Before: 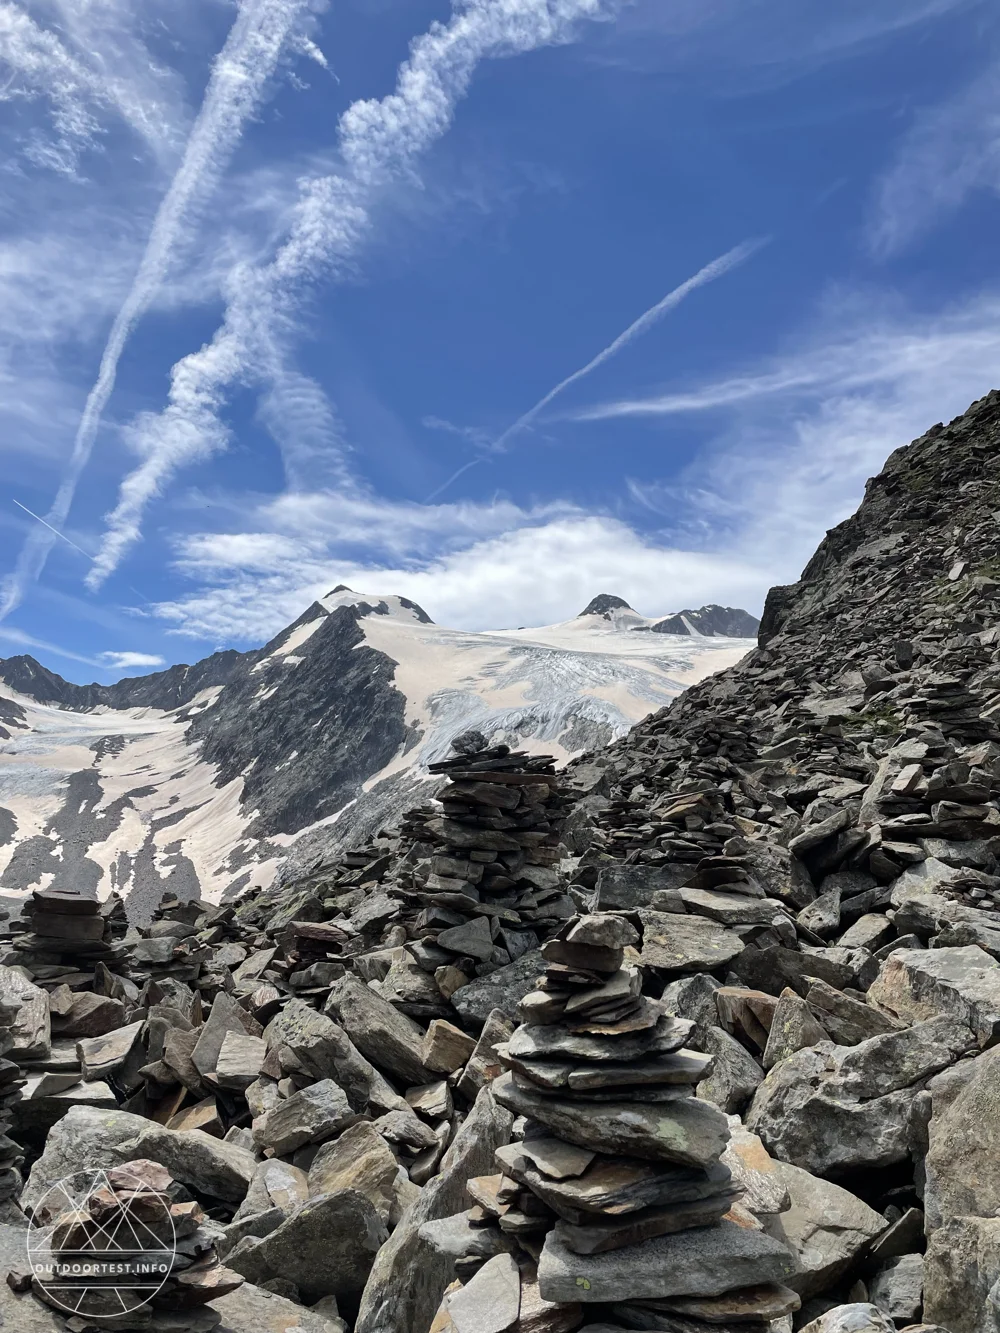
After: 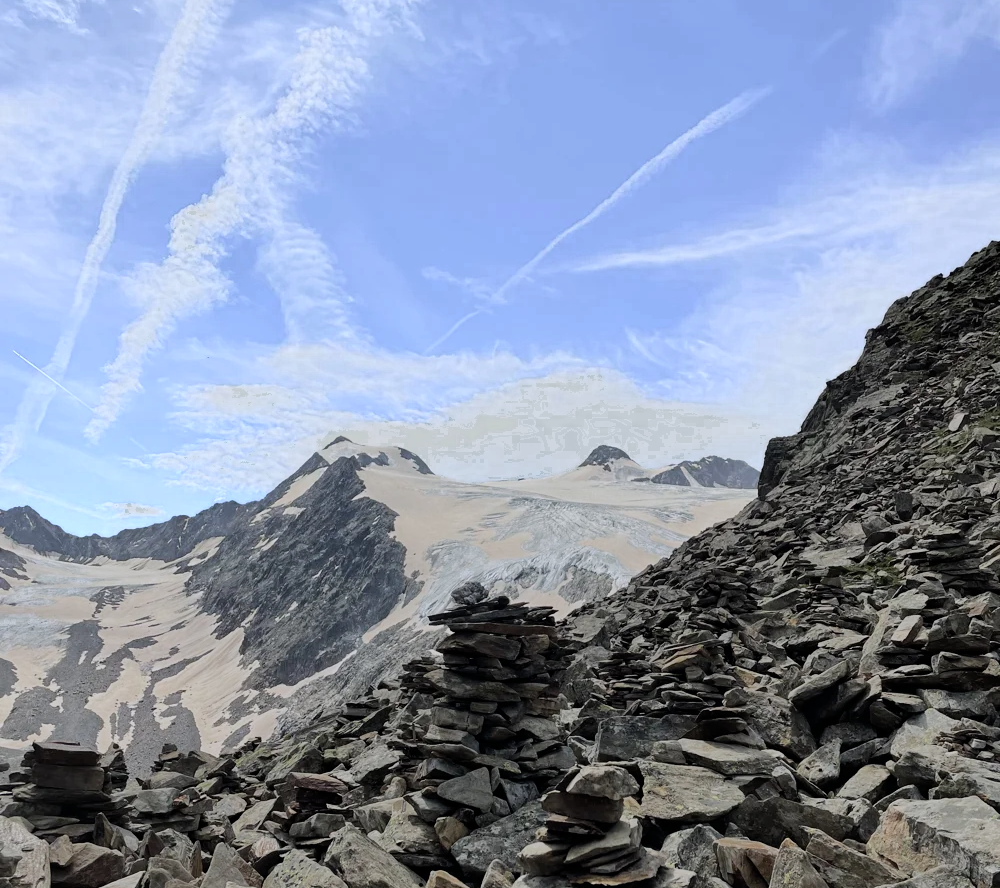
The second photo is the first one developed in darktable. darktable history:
crop: top 11.185%, bottom 22.197%
color zones: curves: ch0 [(0.203, 0.433) (0.607, 0.517) (0.697, 0.696) (0.705, 0.897)]
filmic rgb: black relative exposure -8.02 EV, white relative exposure 4.05 EV, hardness 4.13, contrast 0.933, preserve chrominance max RGB, color science v6 (2022), contrast in shadows safe, contrast in highlights safe
